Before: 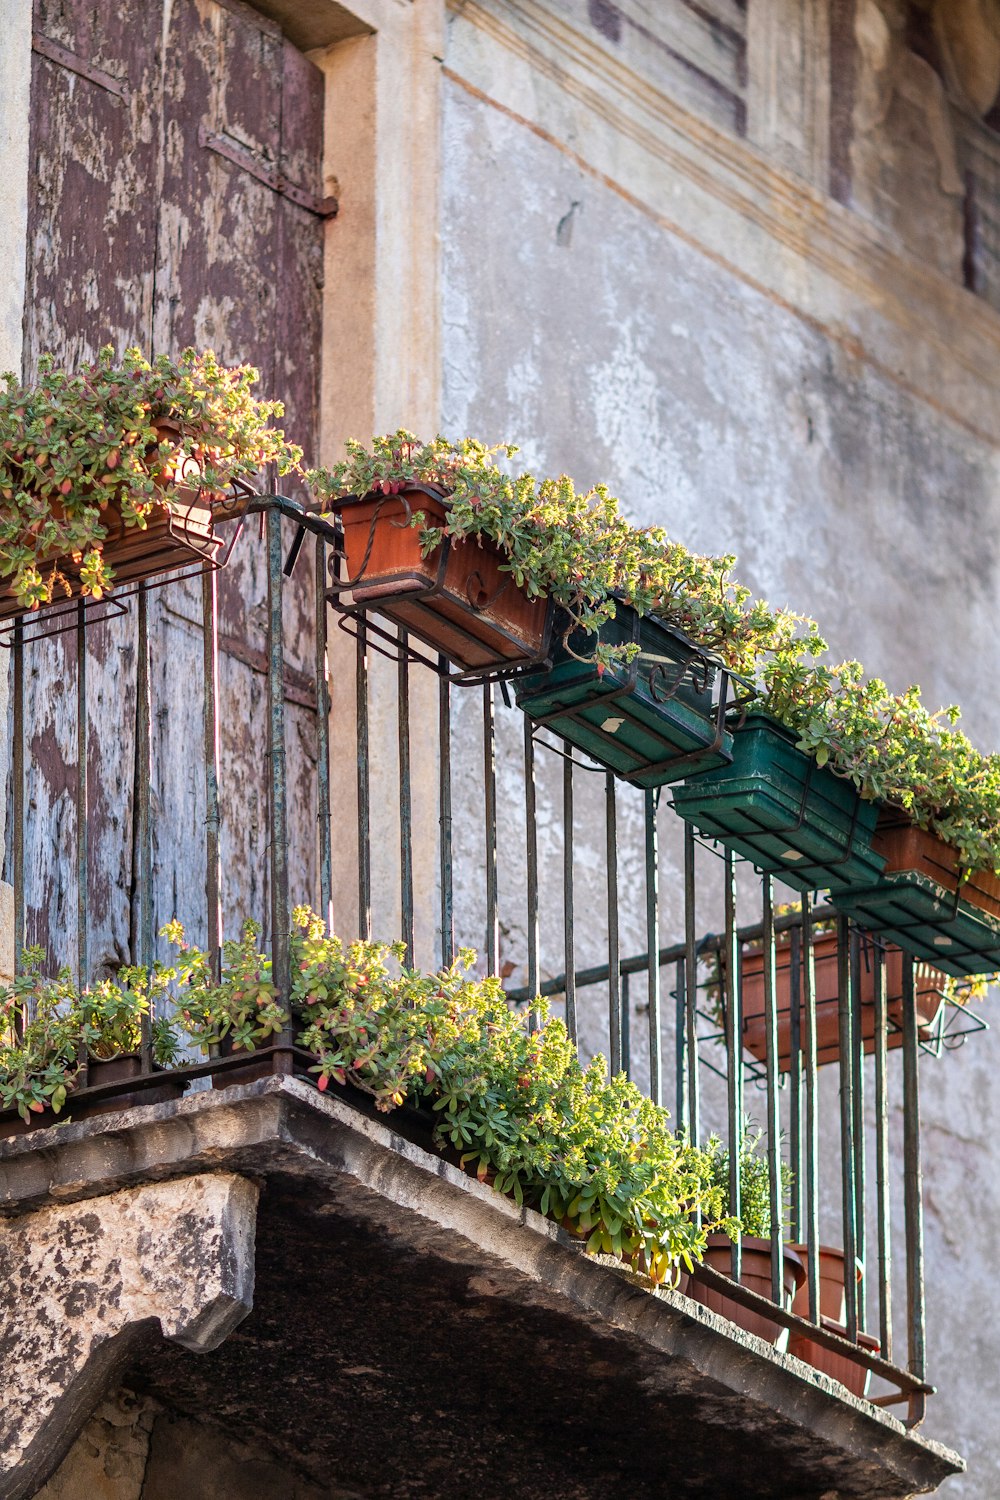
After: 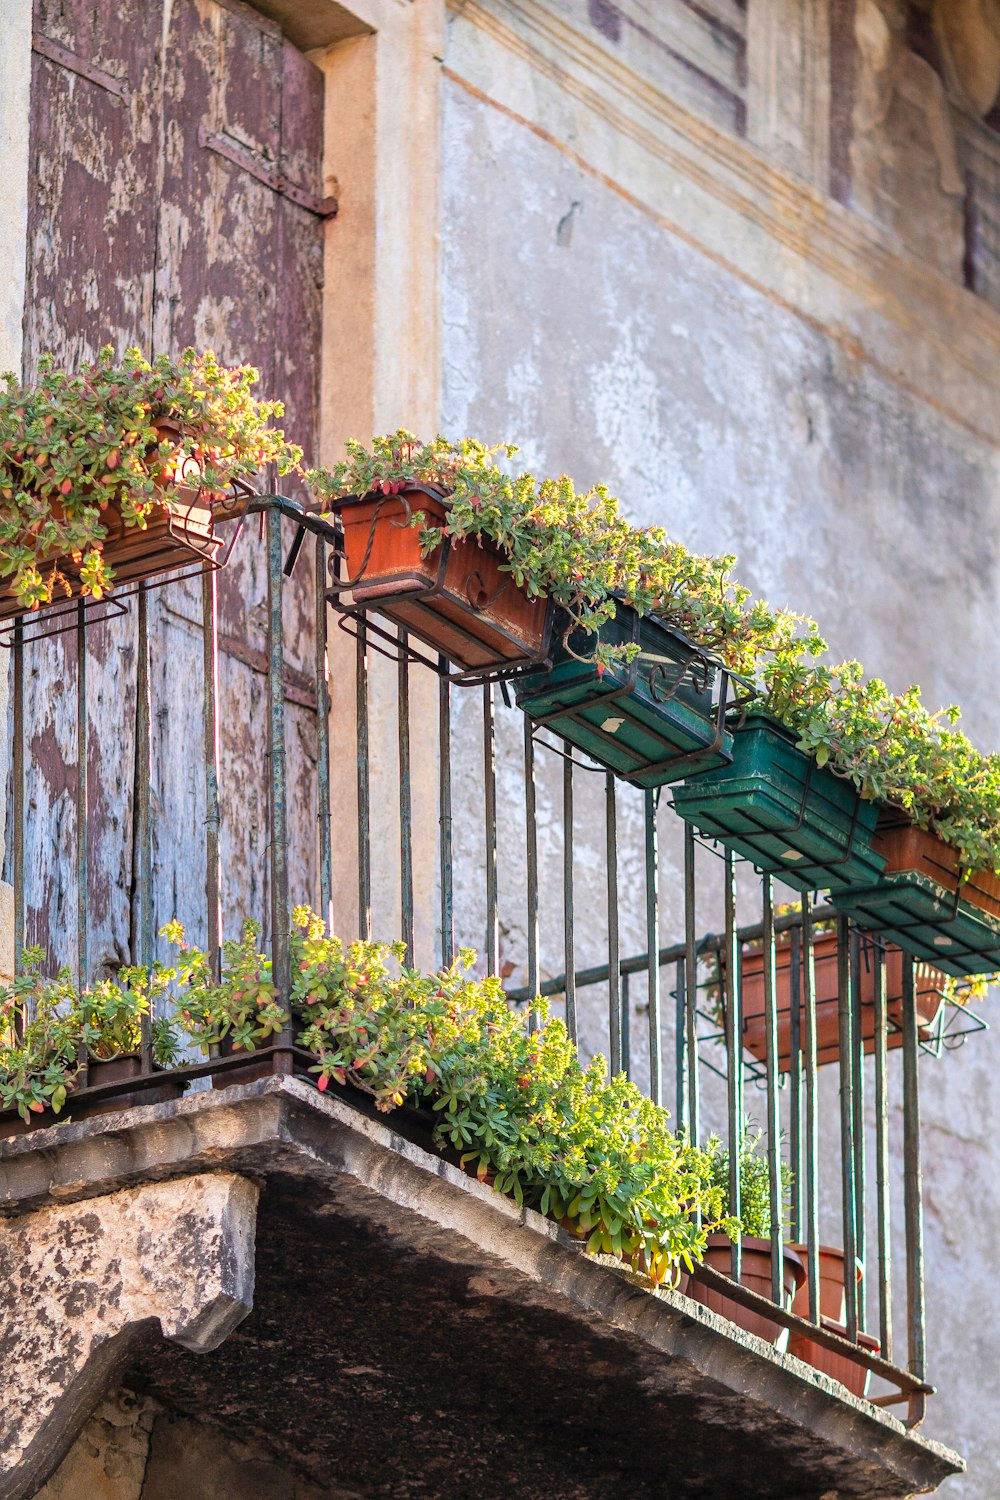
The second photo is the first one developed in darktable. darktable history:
contrast brightness saturation: brightness 0.093, saturation 0.192
